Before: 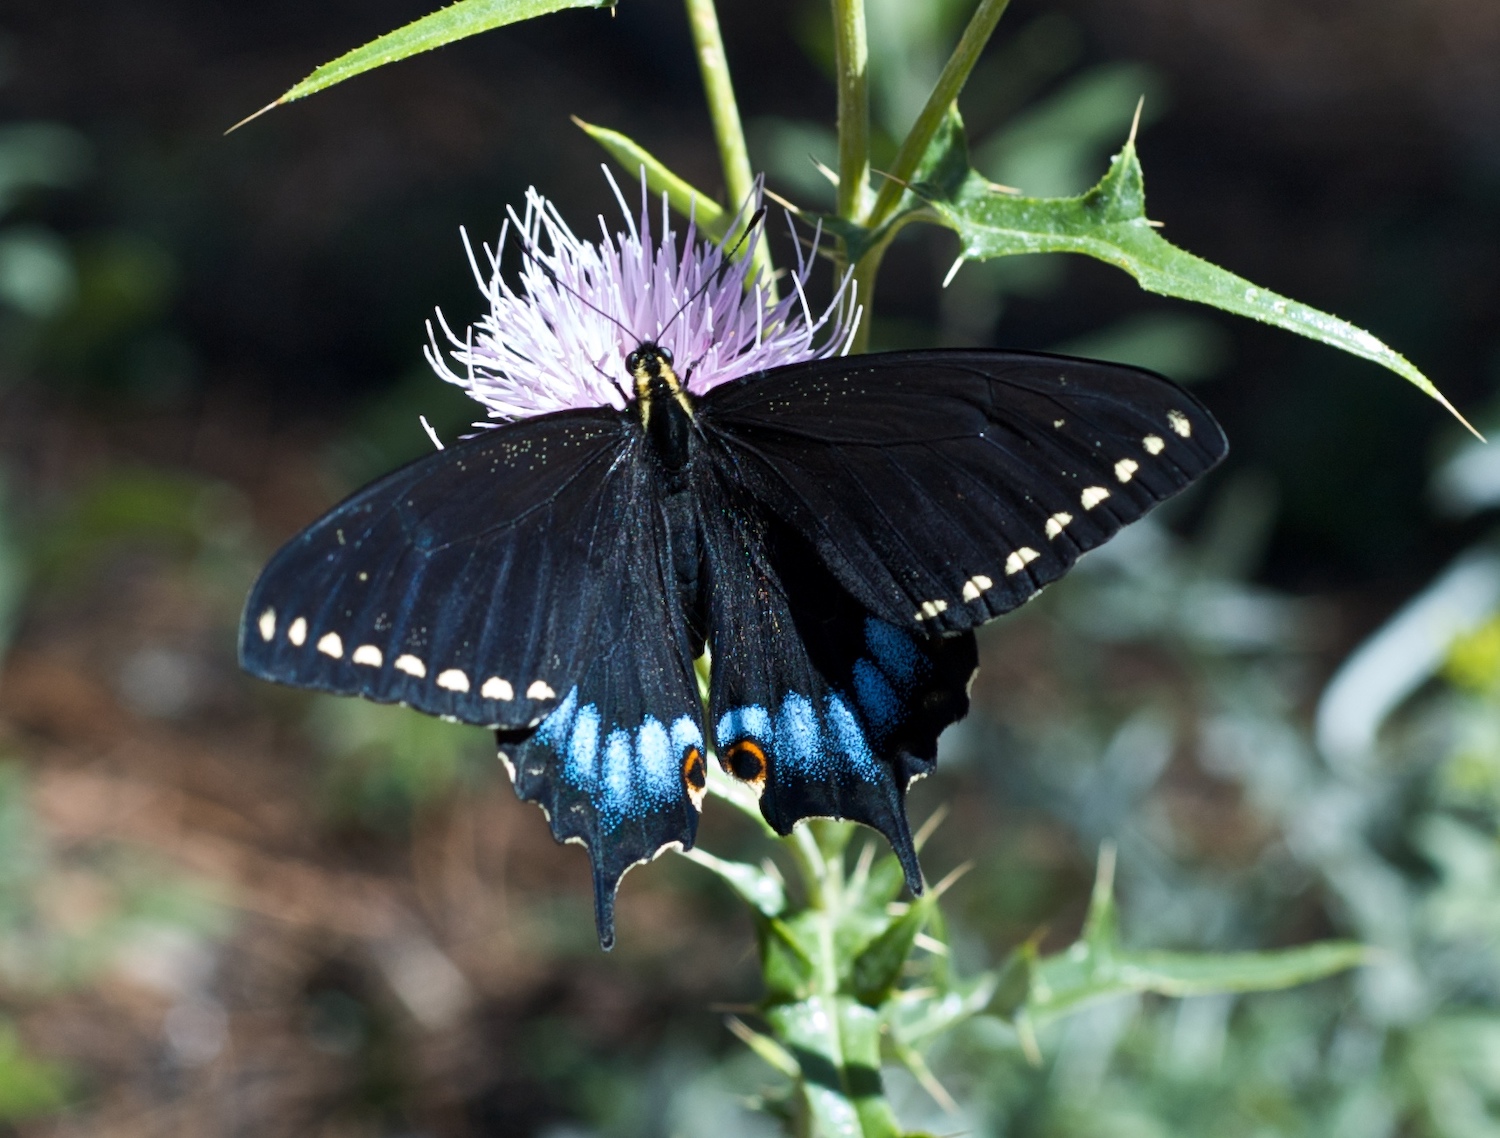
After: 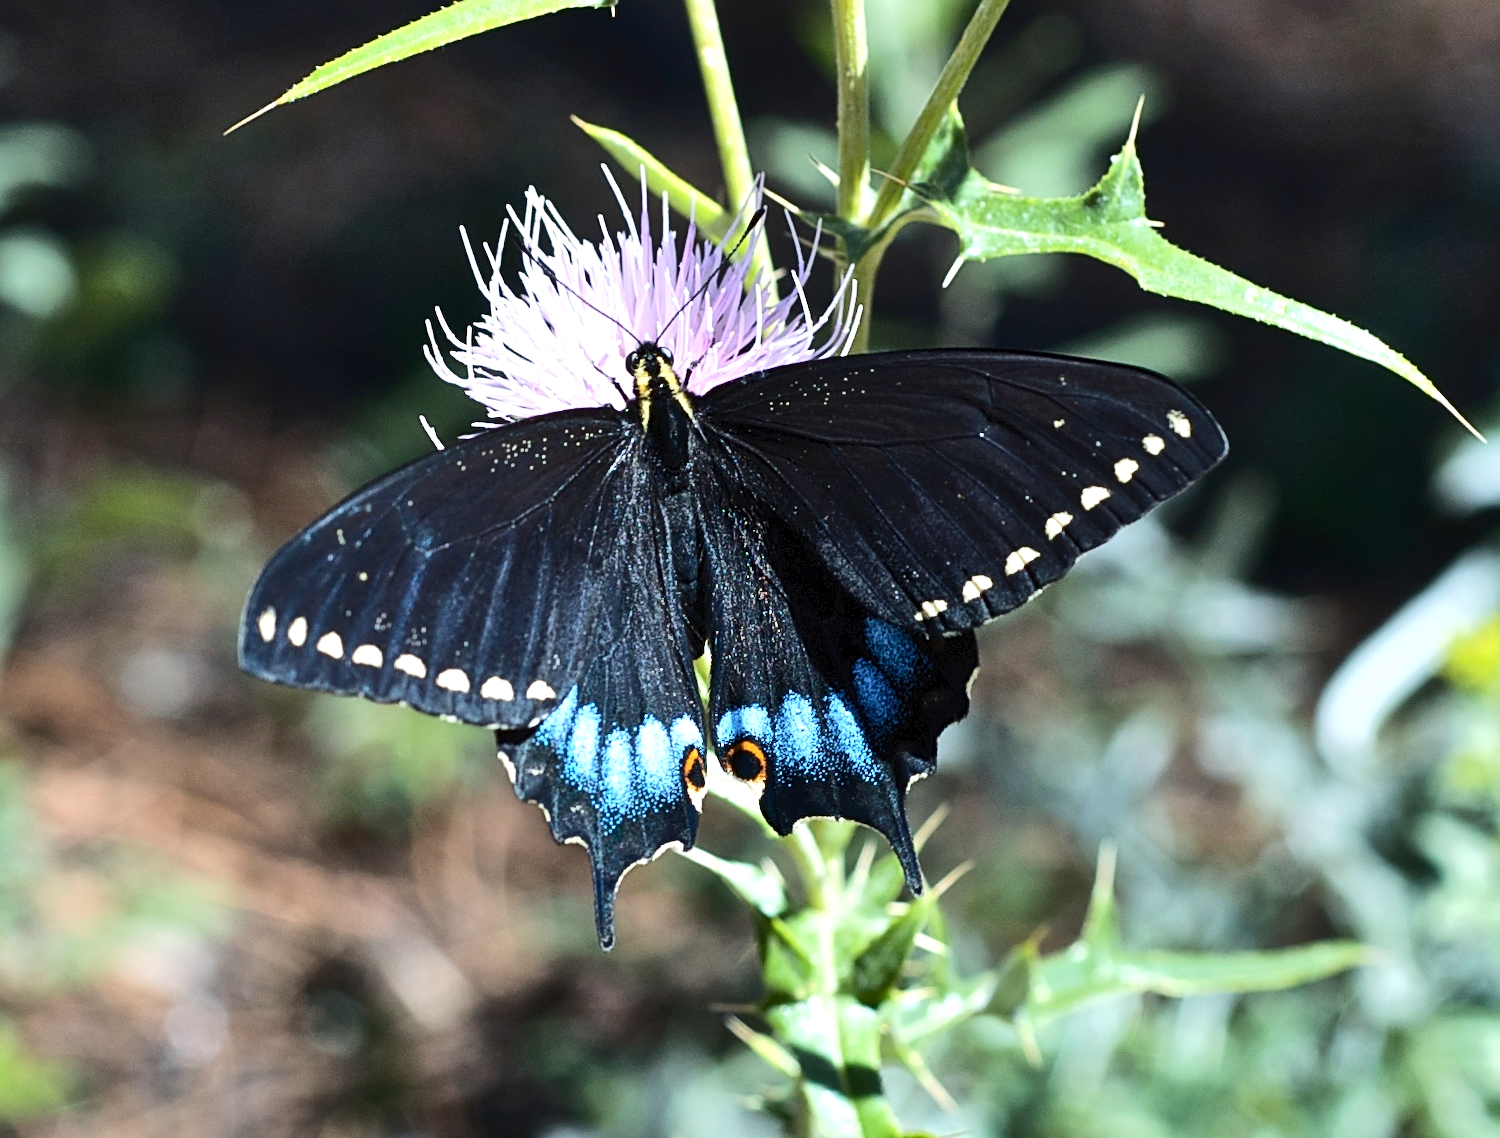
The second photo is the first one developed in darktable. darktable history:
exposure: exposure 0.644 EV, compensate exposure bias true, compensate highlight preservation false
tone curve: curves: ch0 [(0, 0) (0.003, 0.023) (0.011, 0.029) (0.025, 0.037) (0.044, 0.047) (0.069, 0.057) (0.1, 0.075) (0.136, 0.103) (0.177, 0.145) (0.224, 0.193) (0.277, 0.266) (0.335, 0.362) (0.399, 0.473) (0.468, 0.569) (0.543, 0.655) (0.623, 0.73) (0.709, 0.804) (0.801, 0.874) (0.898, 0.924) (1, 1)], color space Lab, independent channels
sharpen: on, module defaults
shadows and highlights: shadows 43.7, white point adjustment -1.53, soften with gaussian
